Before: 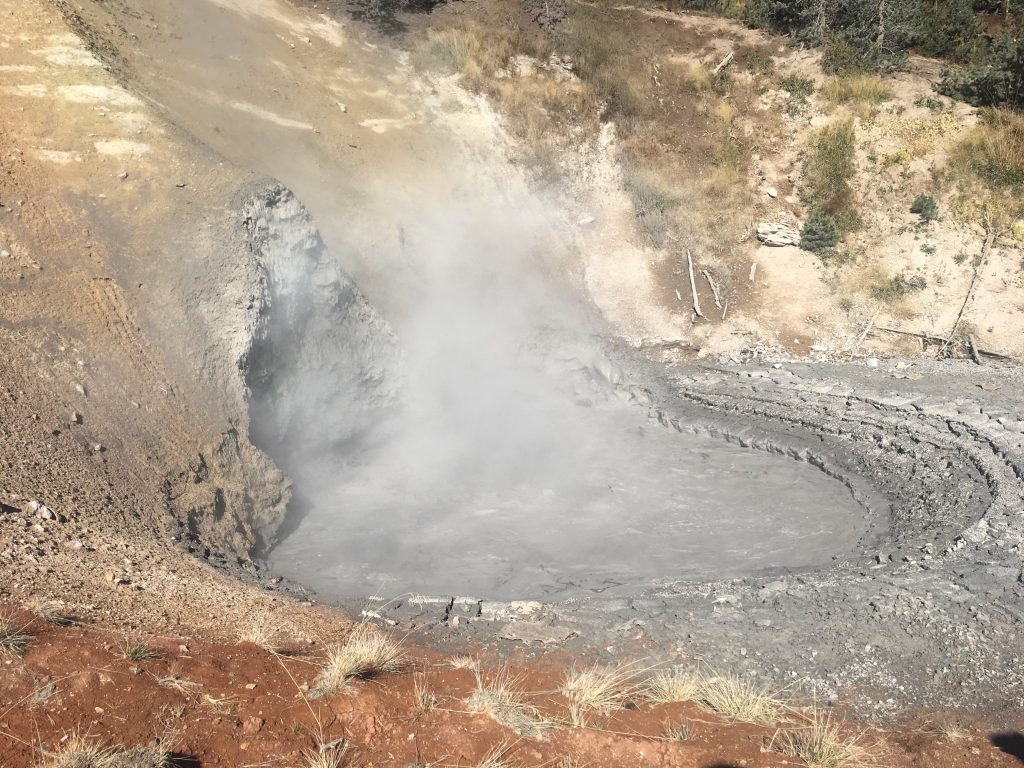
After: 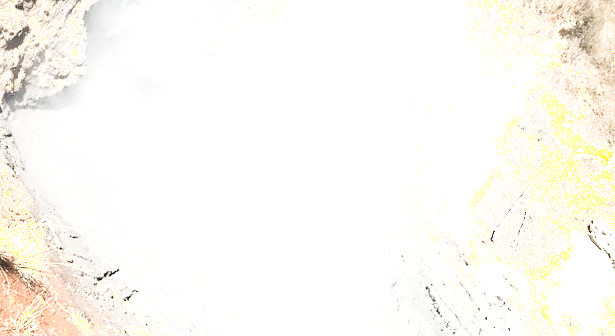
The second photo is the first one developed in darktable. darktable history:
crop and rotate: angle -44.5°, top 16.175%, right 0.936%, bottom 11.643%
sharpen: amount 0.214
exposure: black level correction -0.001, exposure 1.347 EV, compensate highlight preservation false
shadows and highlights: shadows -60.52, white point adjustment -5.19, highlights 61.47, highlights color adjustment 0.586%
